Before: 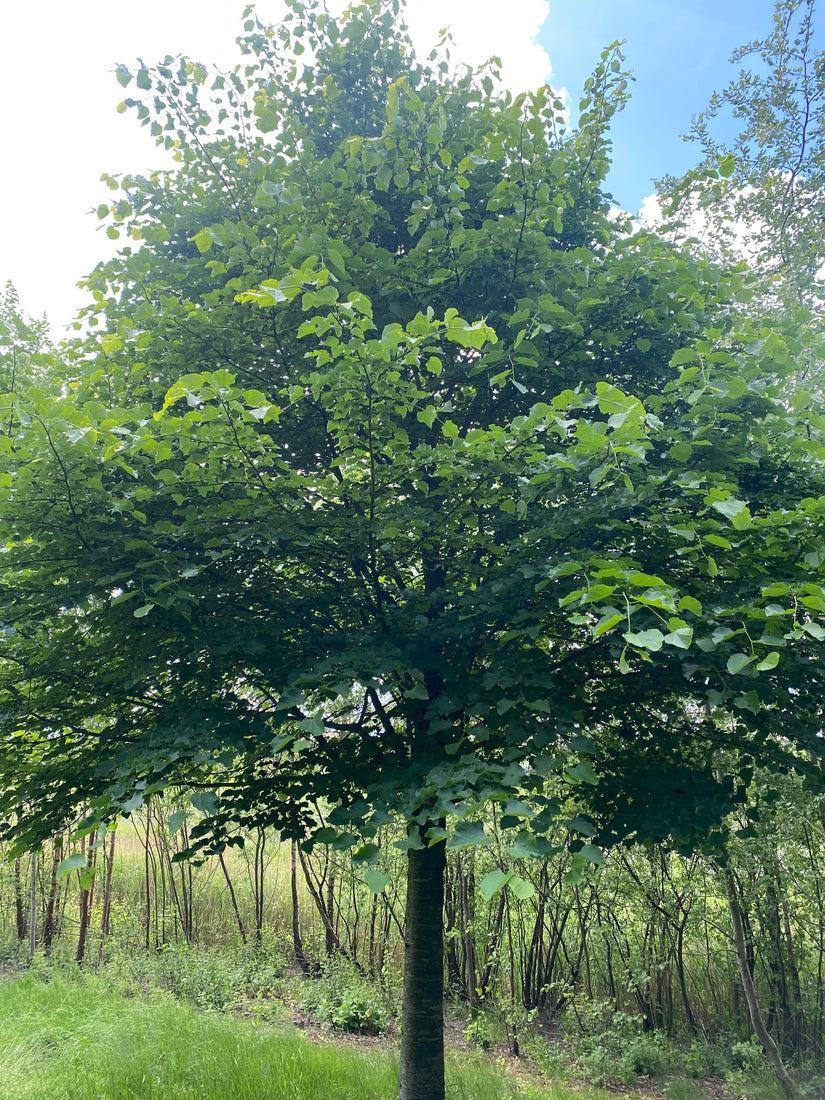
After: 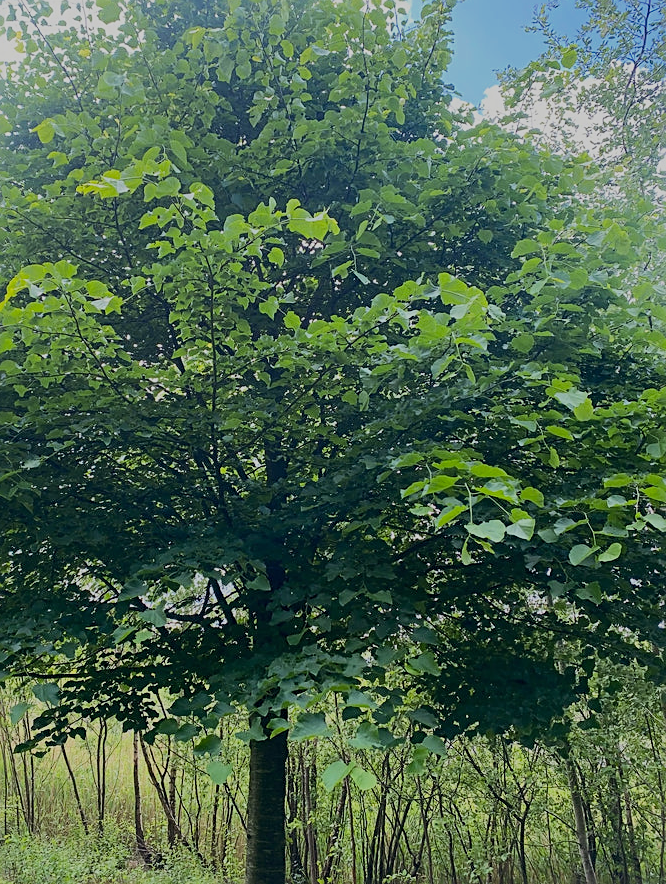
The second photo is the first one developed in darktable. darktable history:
sharpen: on, module defaults
crop: left 19.203%, top 9.915%, right 0%, bottom 9.717%
color balance rgb: shadows lift › chroma 2.055%, shadows lift › hue 50.89°, global offset › hue 170.07°, perceptual saturation grading › global saturation 0.424%, global vibrance 20%
filmic rgb: black relative exposure -16 EV, white relative exposure 6.87 EV, hardness 4.7, preserve chrominance max RGB, color science v6 (2022), contrast in shadows safe, contrast in highlights safe
